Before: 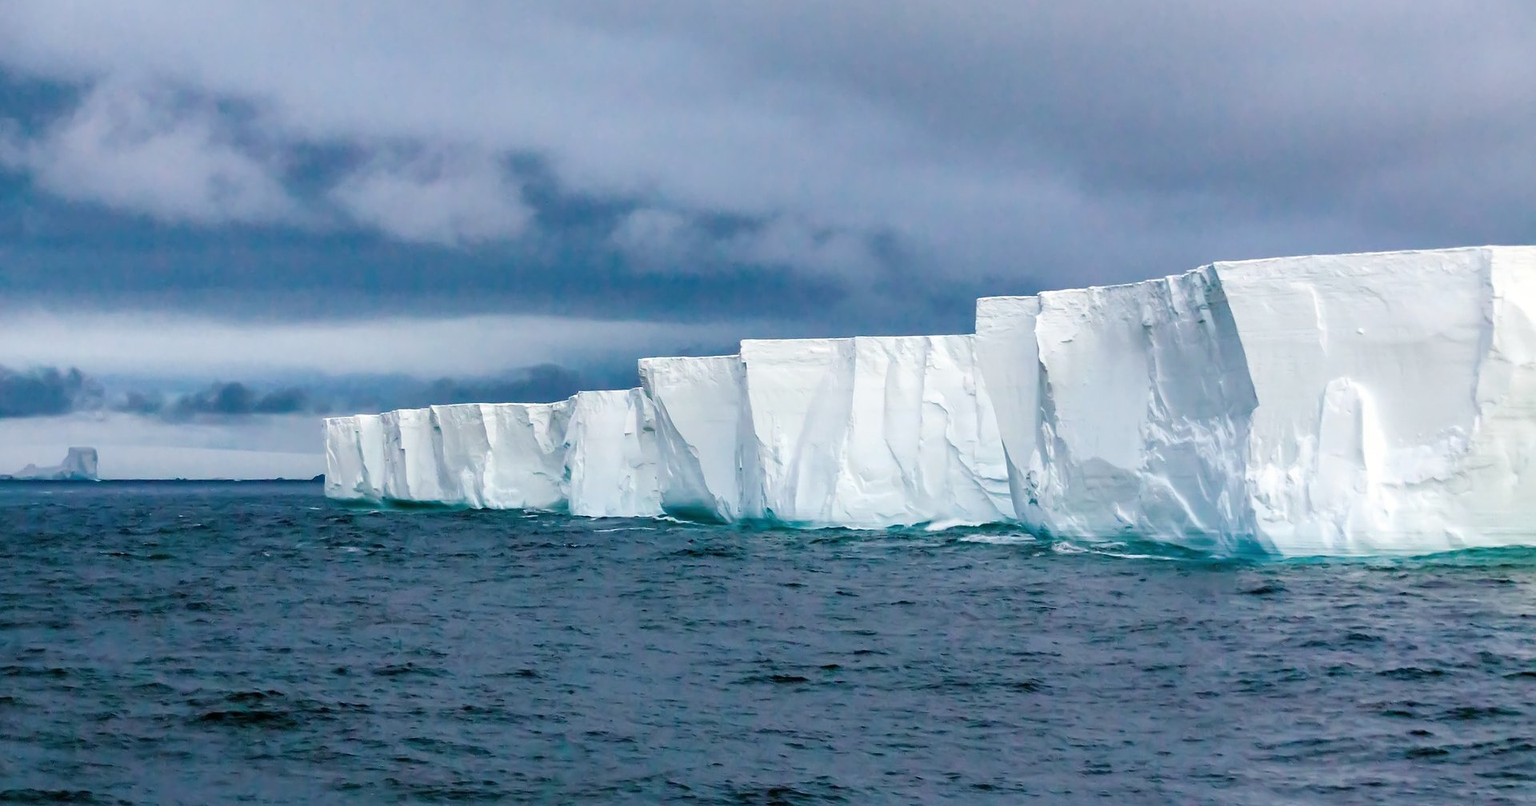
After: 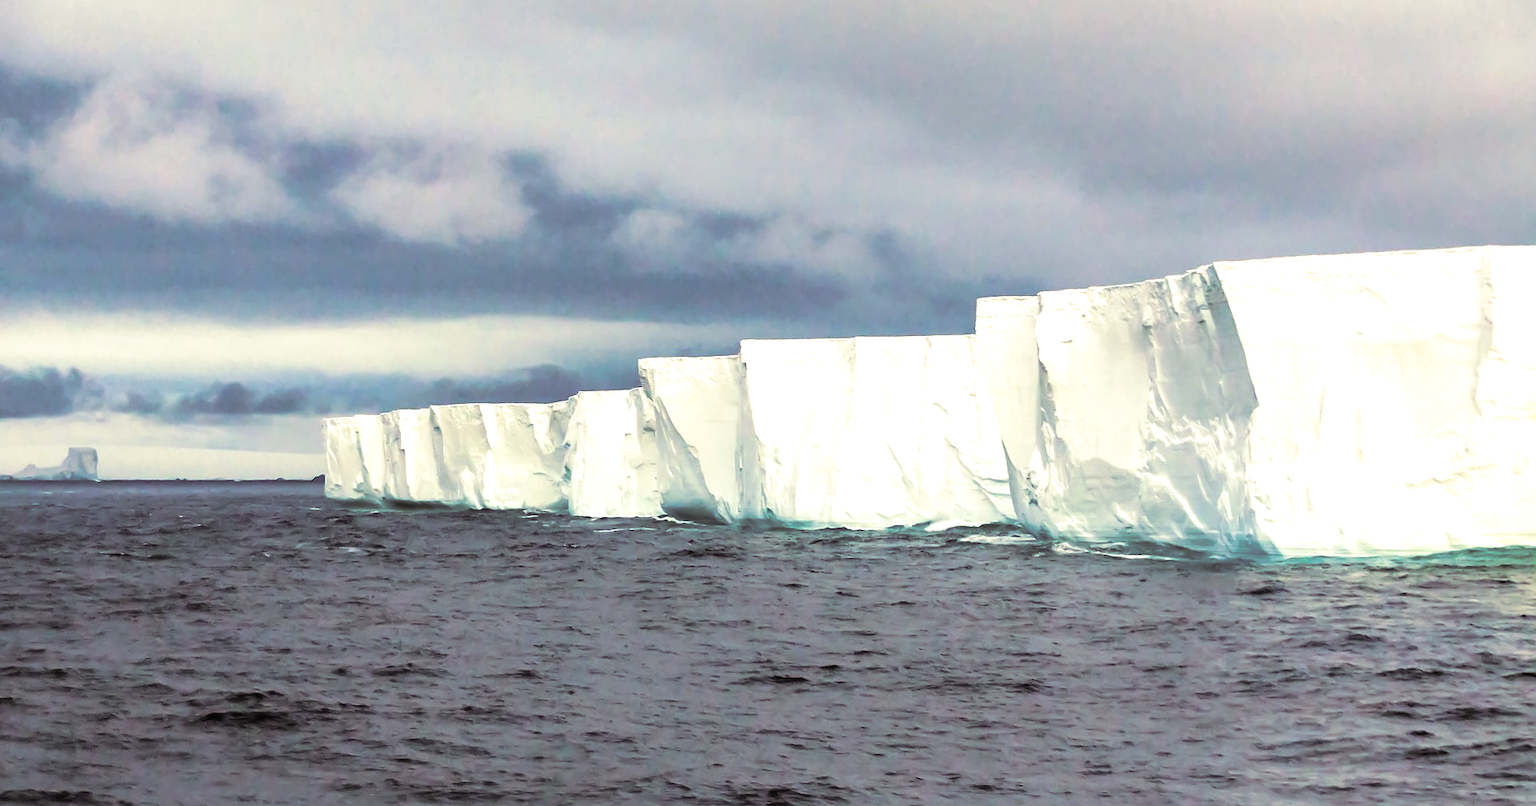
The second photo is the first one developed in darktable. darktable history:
exposure: black level correction 0, exposure 0.7 EV, compensate exposure bias true, compensate highlight preservation false
color correction: highlights a* 2.72, highlights b* 22.8
split-toning: shadows › saturation 0.2
